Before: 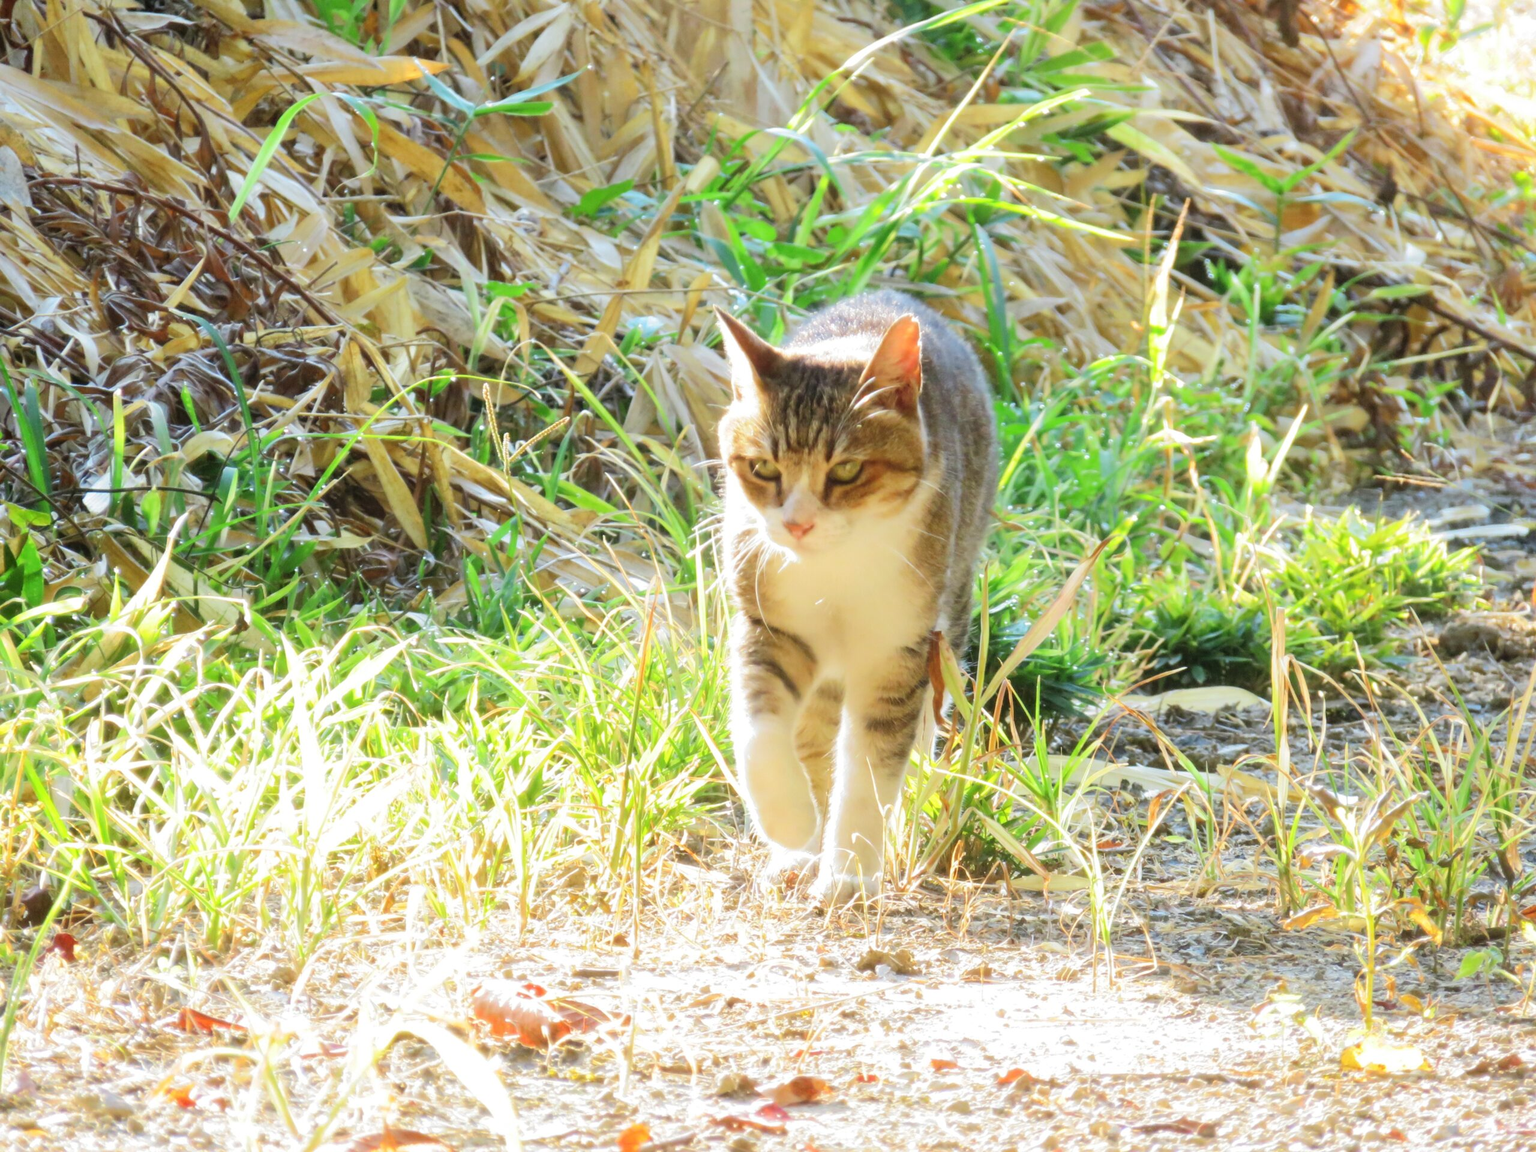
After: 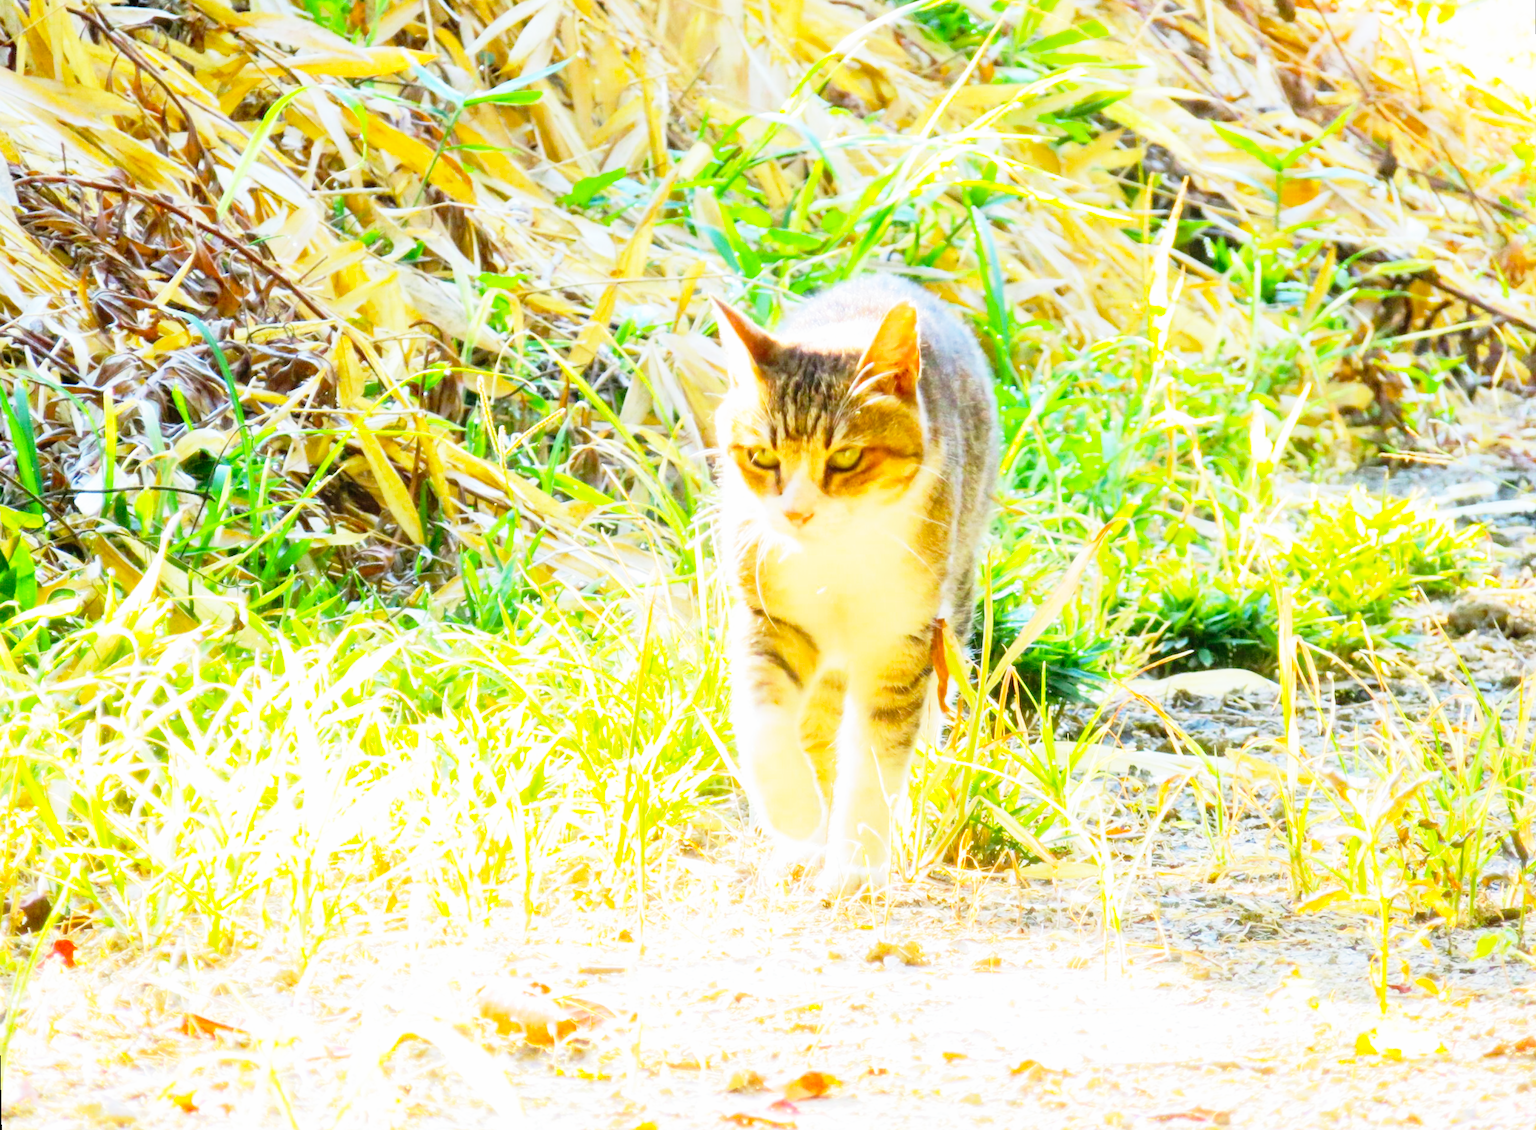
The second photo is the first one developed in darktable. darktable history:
rotate and perspective: rotation -1°, crop left 0.011, crop right 0.989, crop top 0.025, crop bottom 0.975
white balance: red 0.988, blue 1.017
exposure: black level correction 0.001, exposure -0.2 EV, compensate highlight preservation false
color balance rgb: perceptual saturation grading › global saturation 25%, perceptual brilliance grading › mid-tones 10%, perceptual brilliance grading › shadows 15%, global vibrance 20%
base curve: curves: ch0 [(0, 0) (0.012, 0.01) (0.073, 0.168) (0.31, 0.711) (0.645, 0.957) (1, 1)], preserve colors none
